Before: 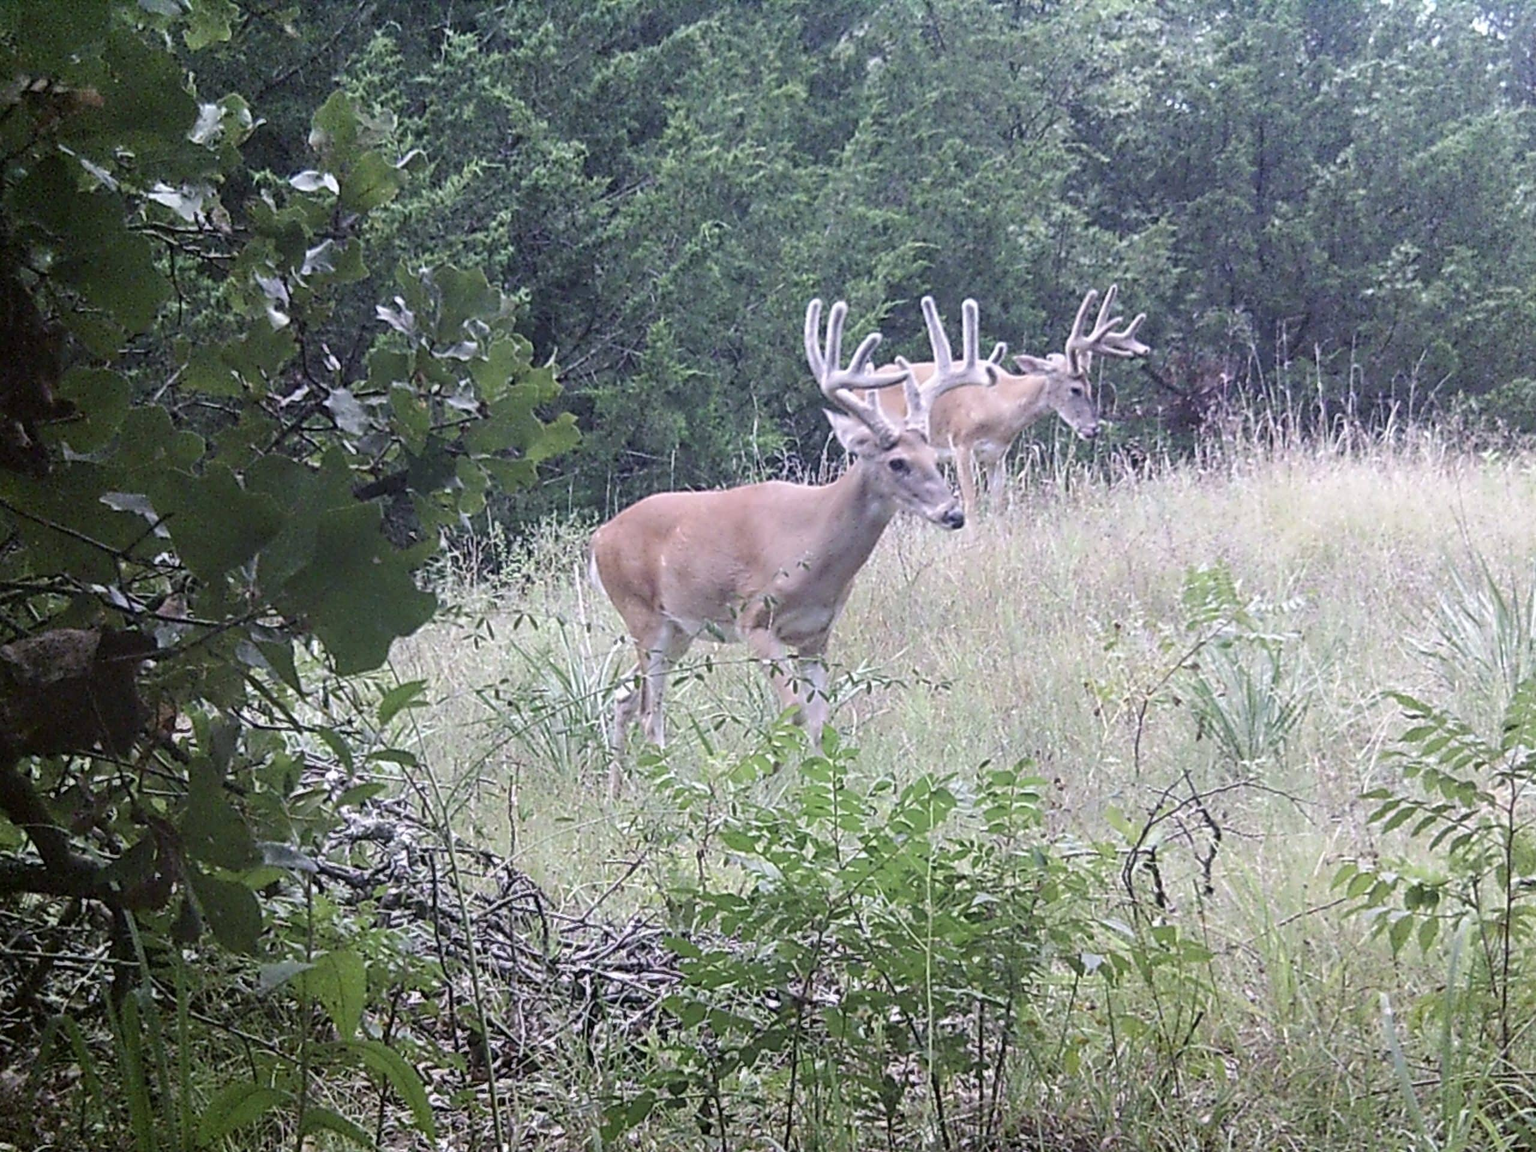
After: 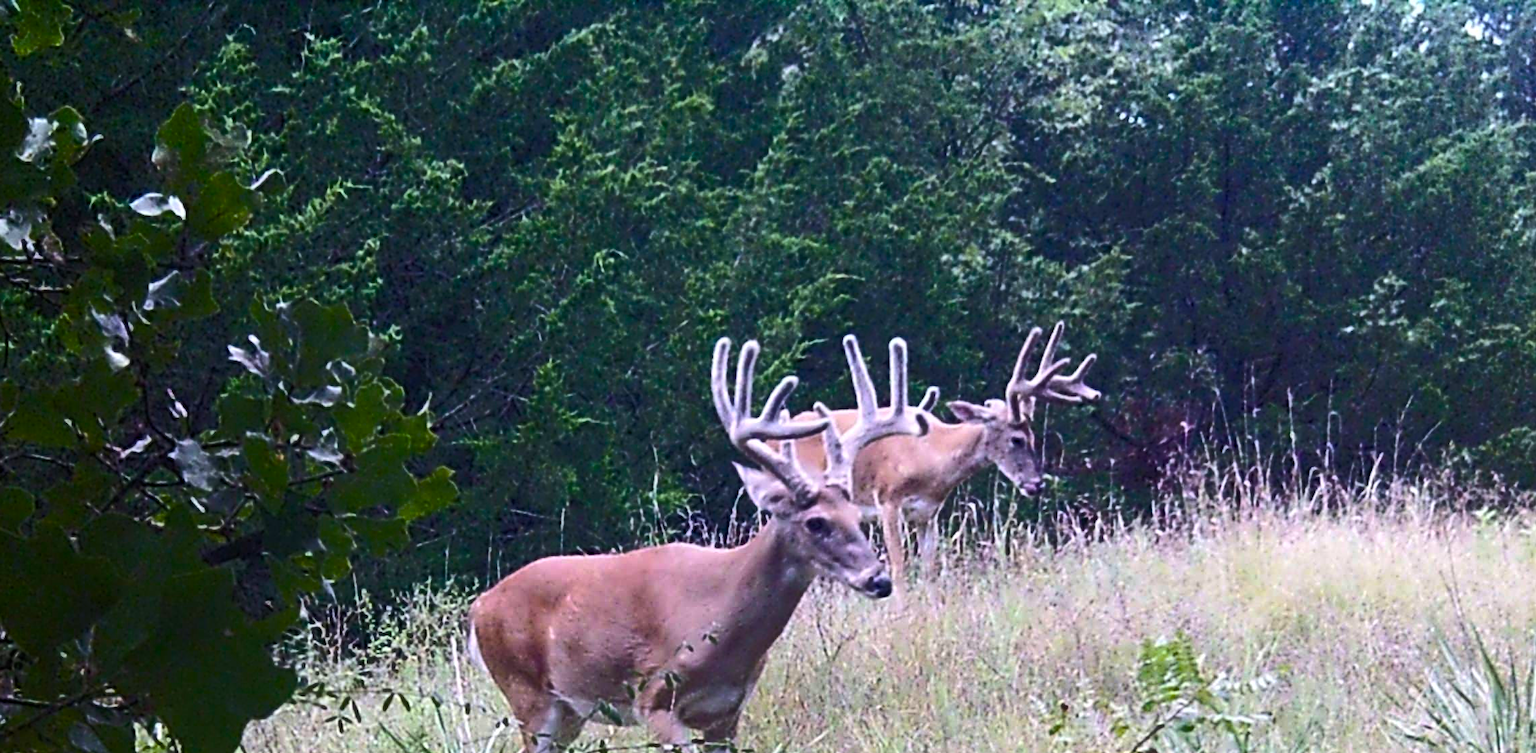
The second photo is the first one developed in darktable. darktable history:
crop and rotate: left 11.405%, bottom 42.044%
color balance rgb: power › luminance -3.755%, power › hue 140.37°, perceptual saturation grading › global saturation 65.48%, perceptual saturation grading › highlights 59.547%, perceptual saturation grading › mid-tones 49.366%, perceptual saturation grading › shadows 49.907%, perceptual brilliance grading › highlights 2.336%, perceptual brilliance grading › mid-tones -50.186%, perceptual brilliance grading › shadows -50.098%, global vibrance 10.003%
